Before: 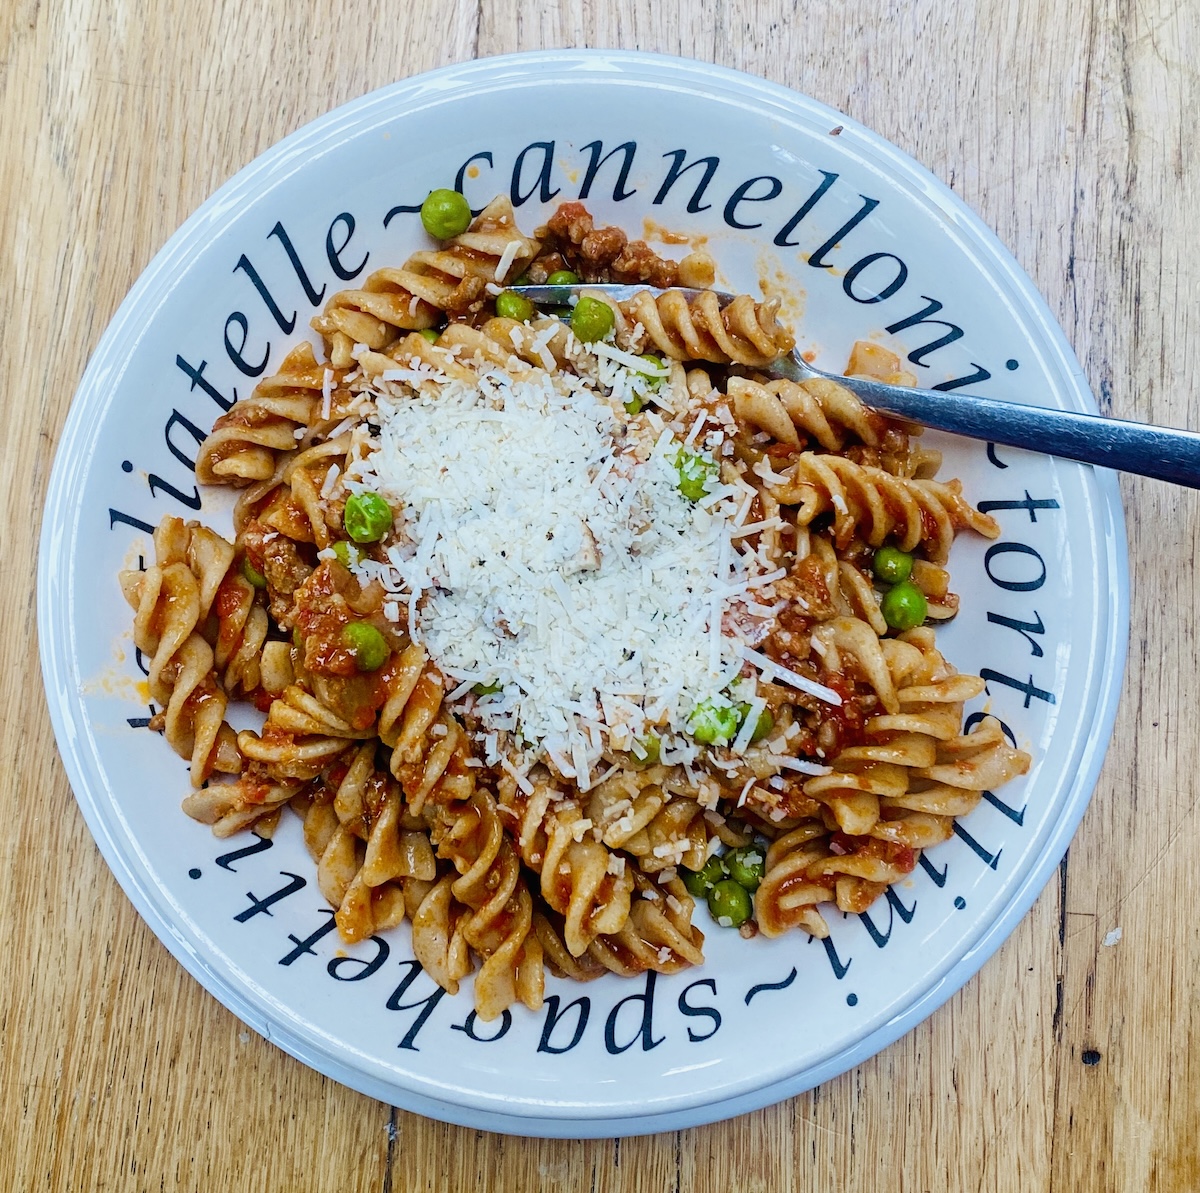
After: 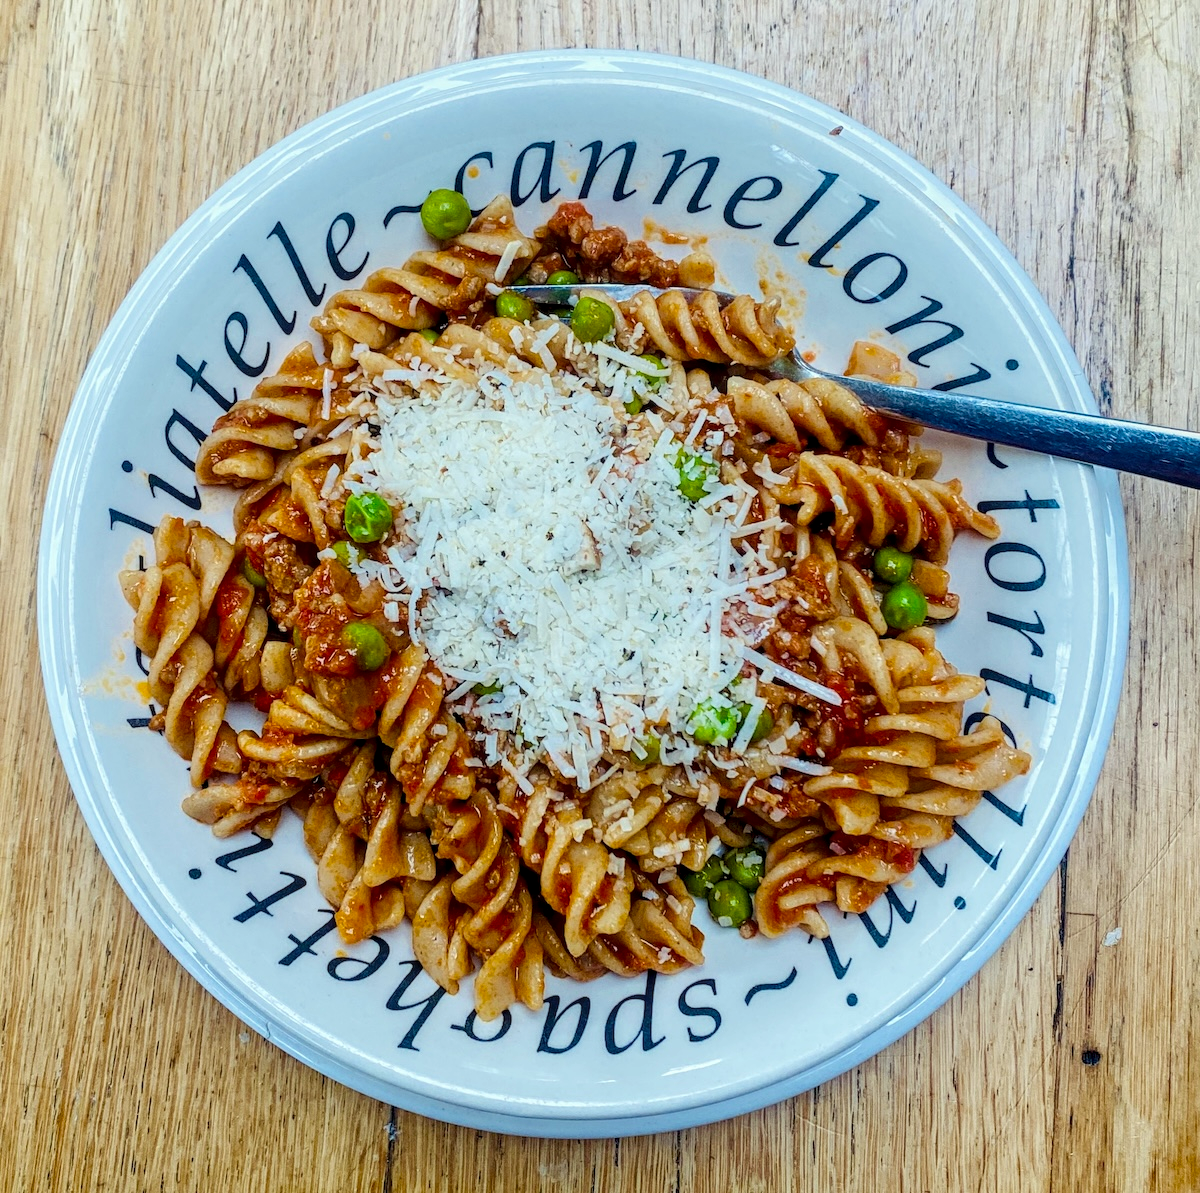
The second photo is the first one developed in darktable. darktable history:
local contrast: detail 130%
color correction: highlights a* -2.68, highlights b* 2.57
